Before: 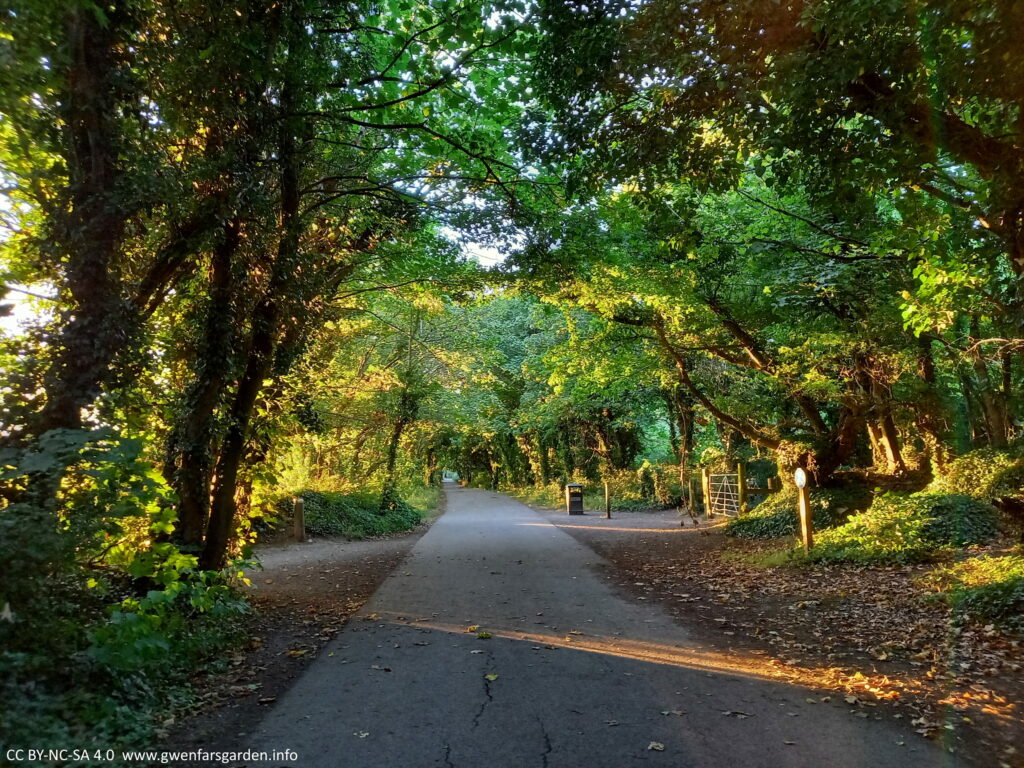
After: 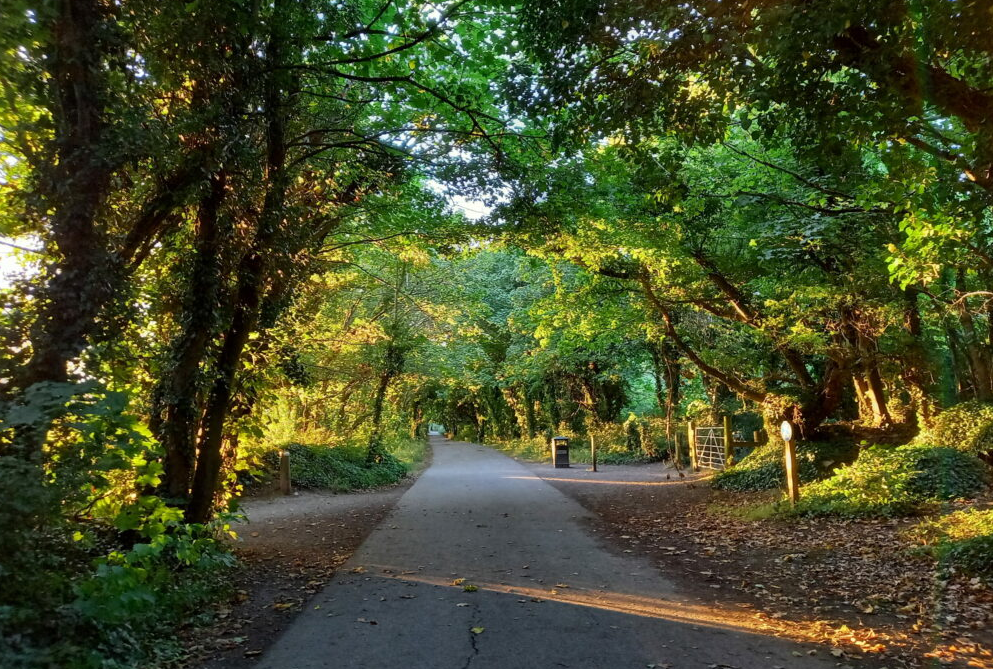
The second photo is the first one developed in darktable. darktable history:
crop: left 1.377%, top 6.147%, right 1.621%, bottom 6.677%
